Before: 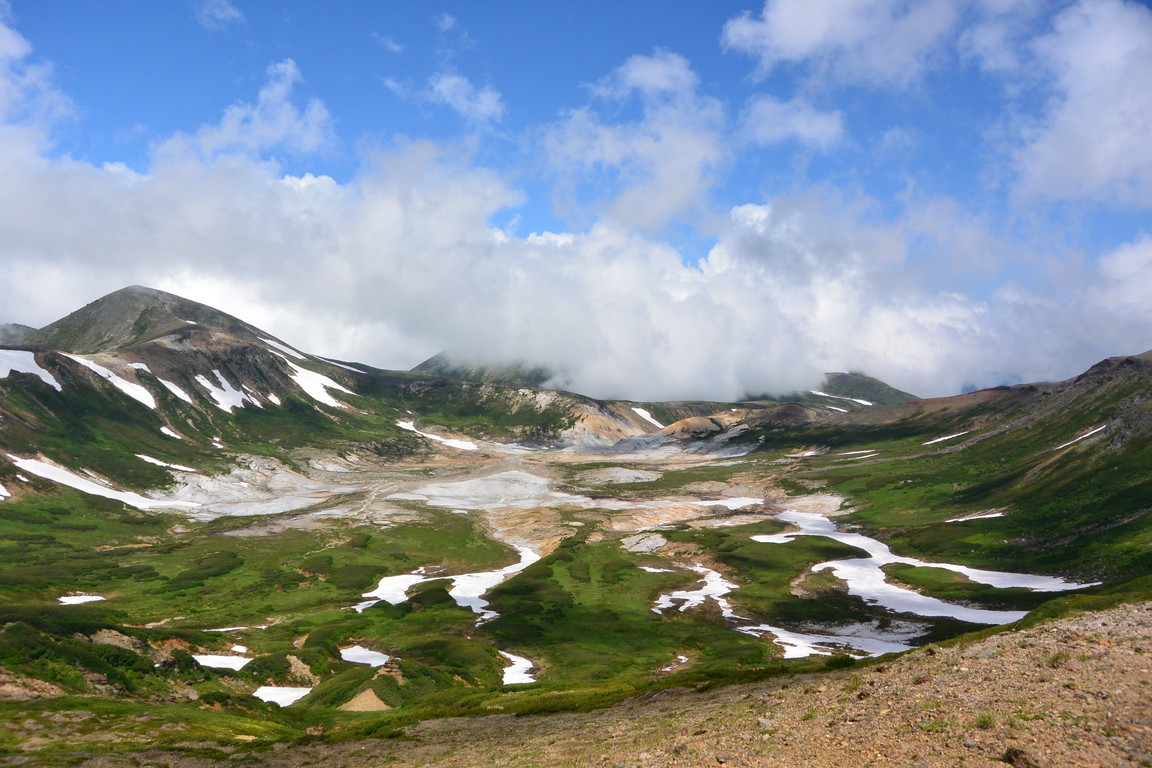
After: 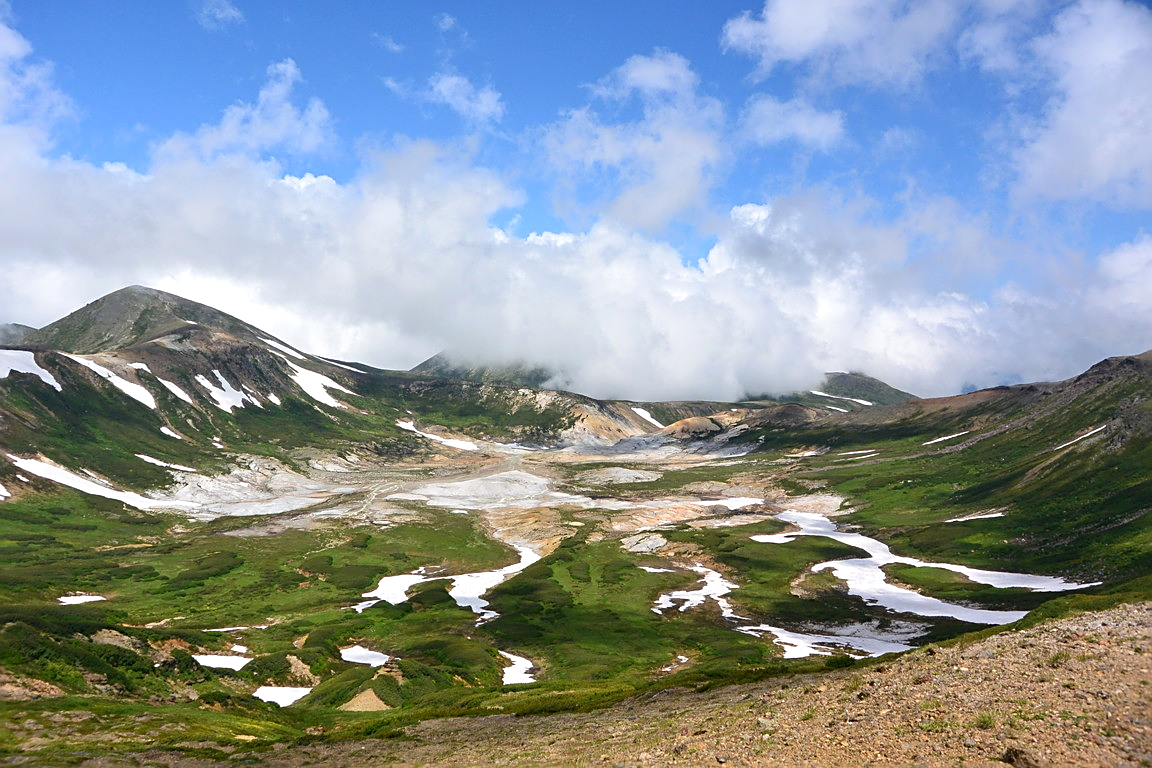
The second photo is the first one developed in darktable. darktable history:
sharpen: on, module defaults
exposure: exposure 0.202 EV, compensate exposure bias true, compensate highlight preservation false
